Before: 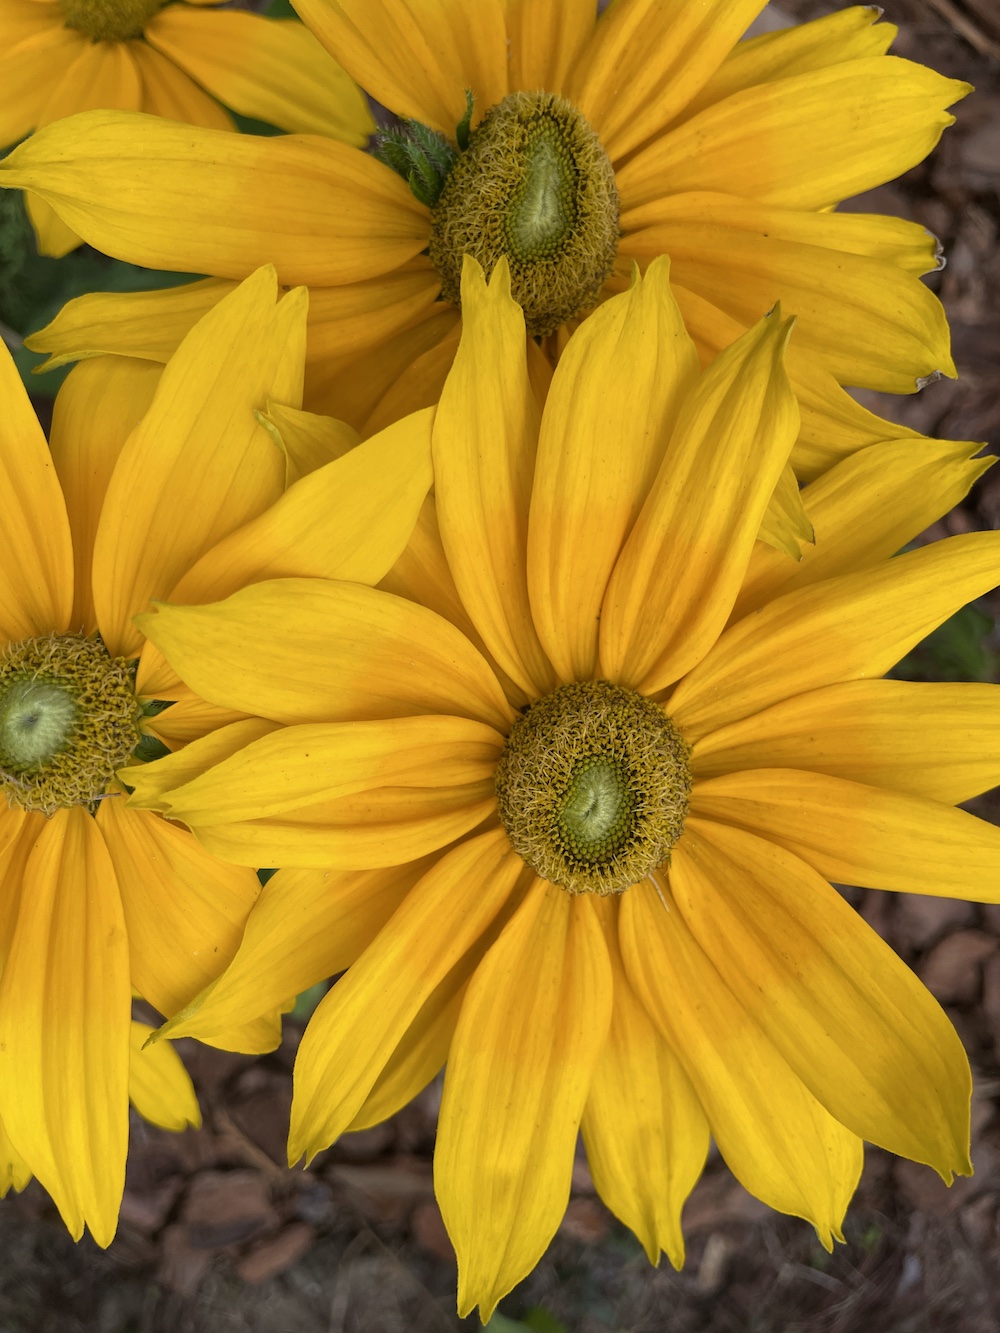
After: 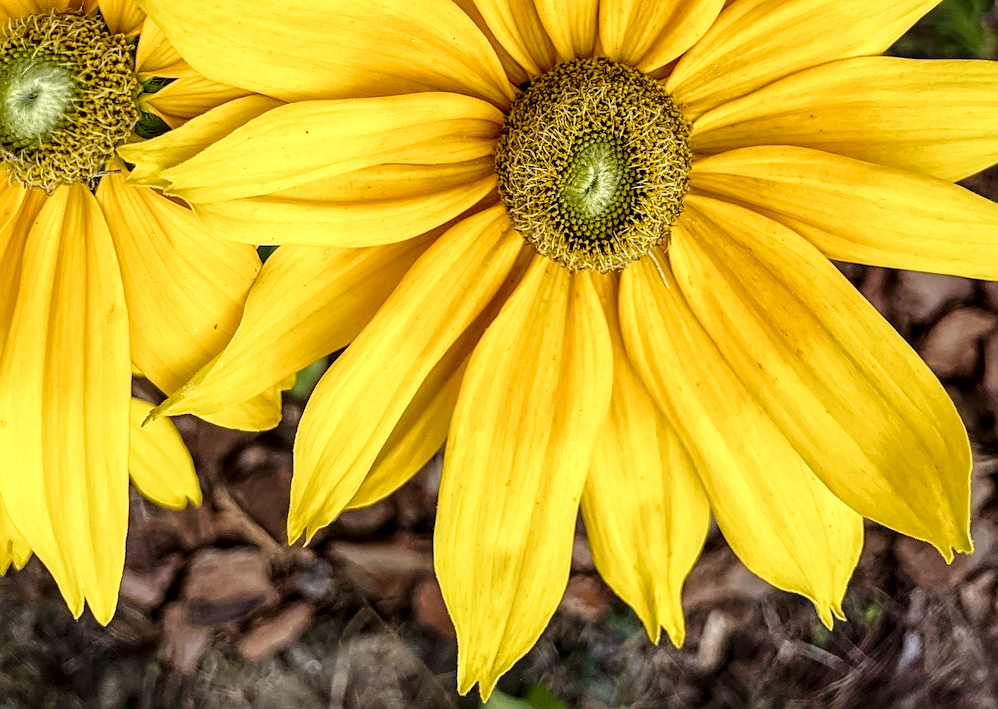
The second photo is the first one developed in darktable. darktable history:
local contrast: highlights 60%, shadows 64%, detail 160%
crop and rotate: top 46.803%, right 0.116%
base curve: curves: ch0 [(0, 0) (0.028, 0.03) (0.121, 0.232) (0.46, 0.748) (0.859, 0.968) (1, 1)], preserve colors none
sharpen: on, module defaults
